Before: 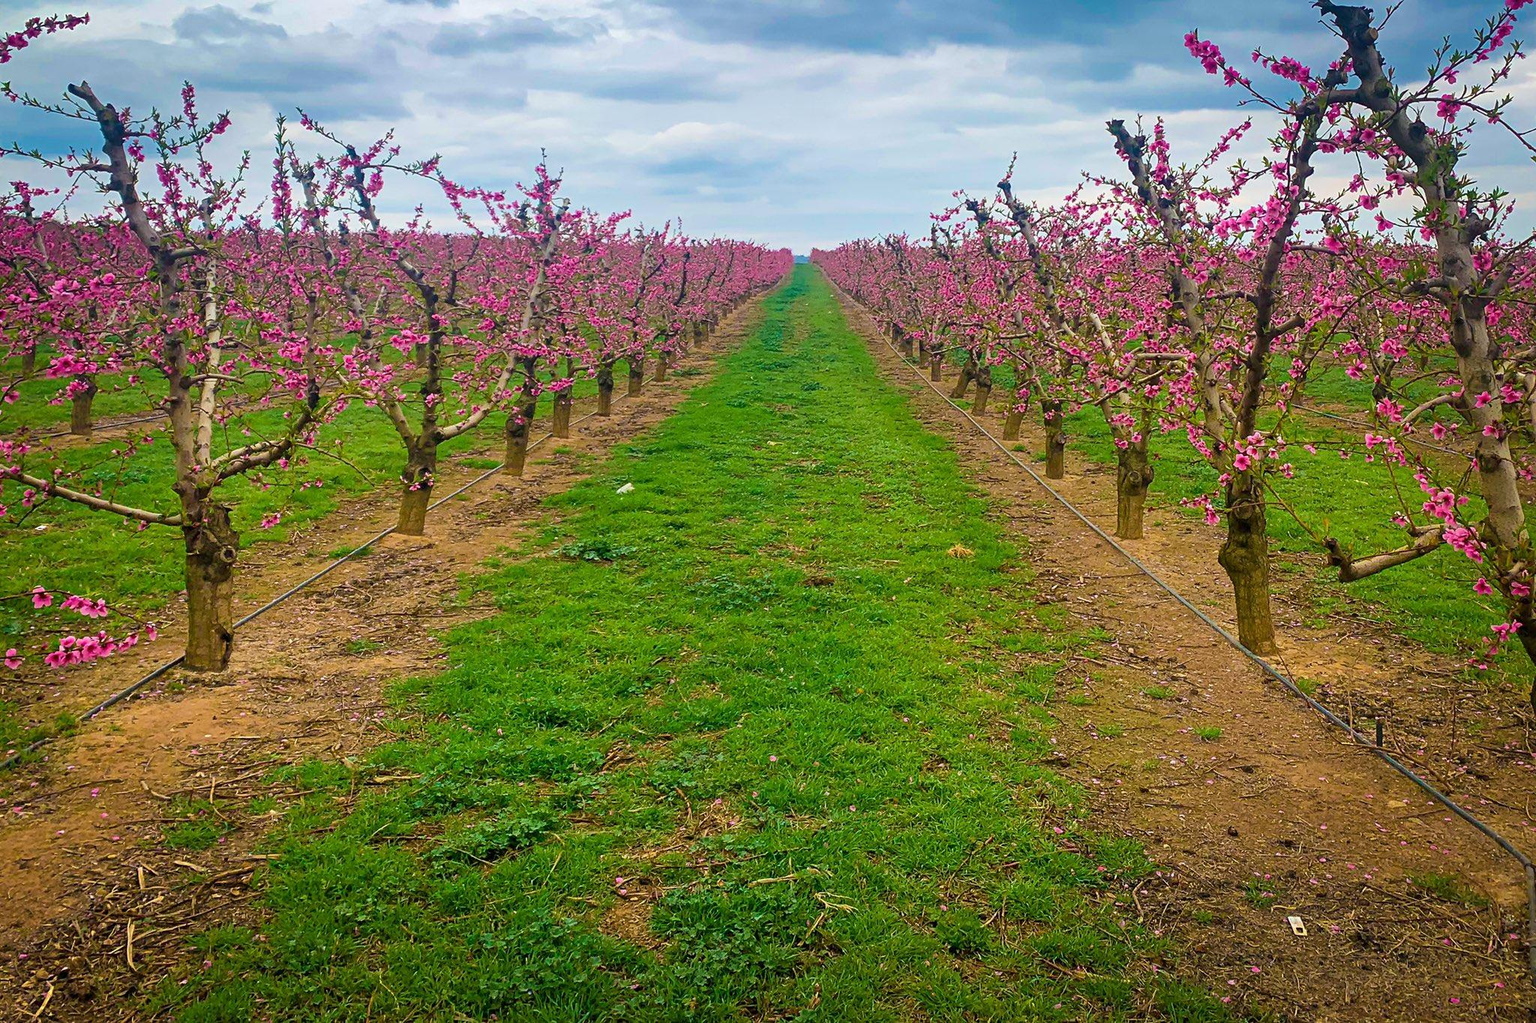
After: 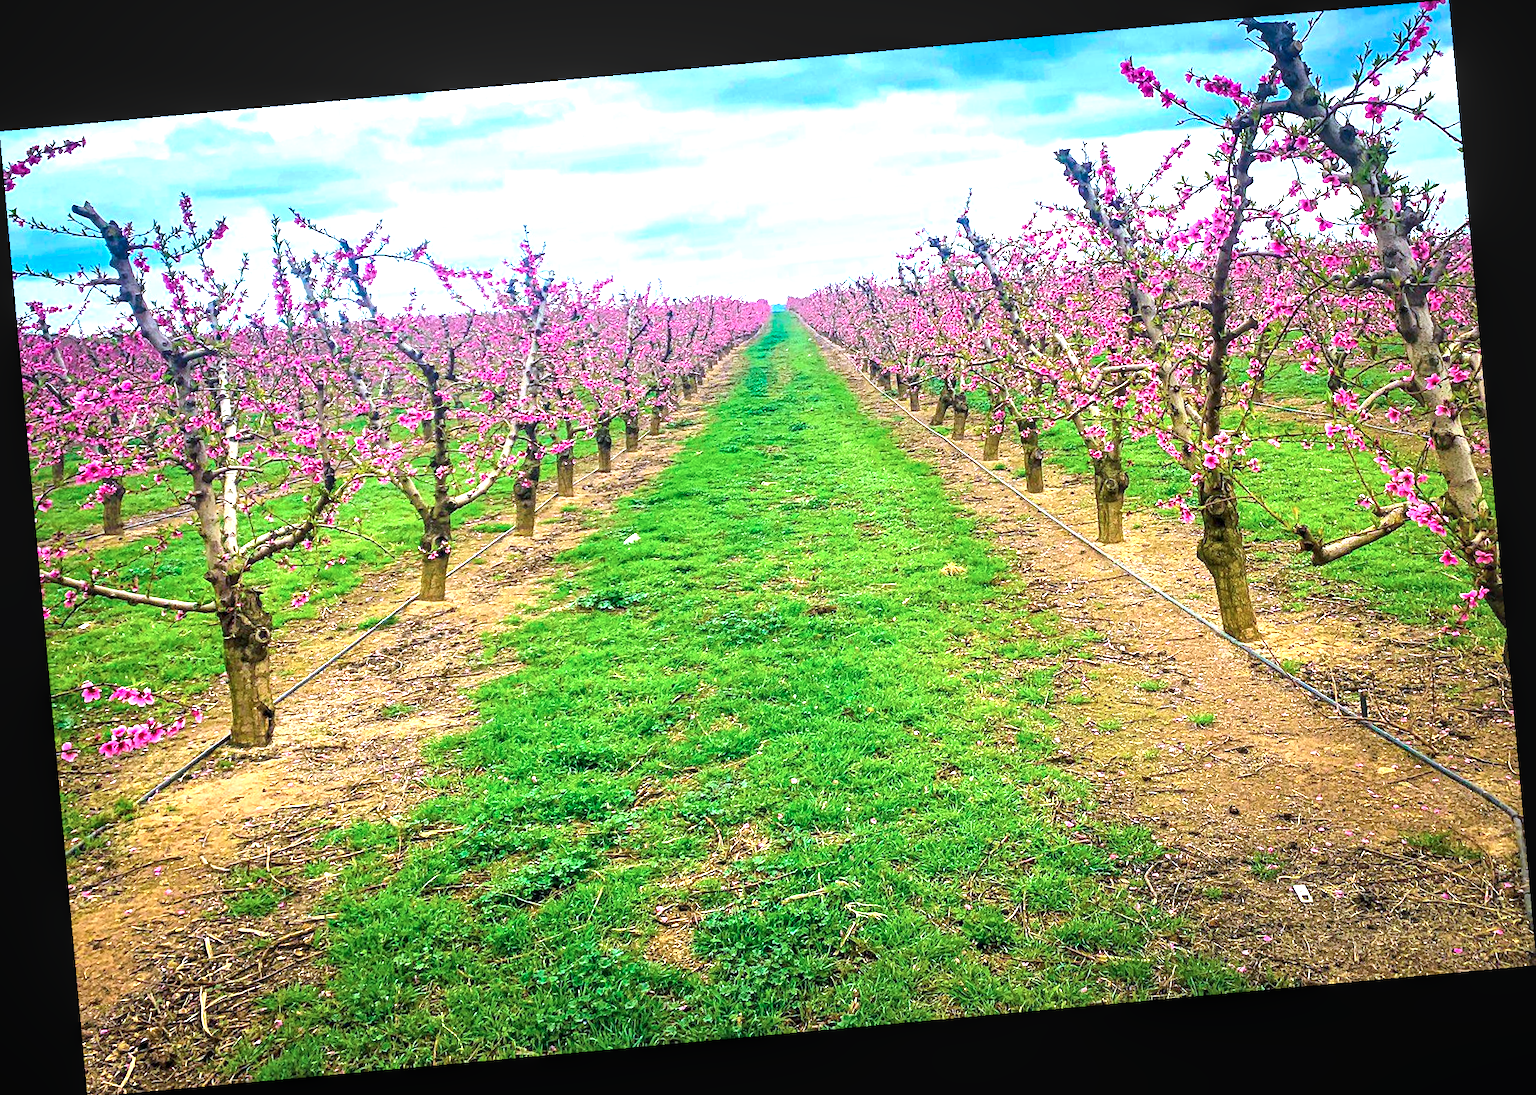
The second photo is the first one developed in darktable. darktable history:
tone equalizer: -8 EV -0.417 EV, -7 EV -0.389 EV, -6 EV -0.333 EV, -5 EV -0.222 EV, -3 EV 0.222 EV, -2 EV 0.333 EV, -1 EV 0.389 EV, +0 EV 0.417 EV, edges refinement/feathering 500, mask exposure compensation -1.57 EV, preserve details no
color calibration: illuminant as shot in camera, x 0.378, y 0.381, temperature 4093.13 K, saturation algorithm version 1 (2020)
rotate and perspective: rotation -5.2°, automatic cropping off
exposure: black level correction 0, exposure 1.2 EV, compensate exposure bias true, compensate highlight preservation false
local contrast: on, module defaults
